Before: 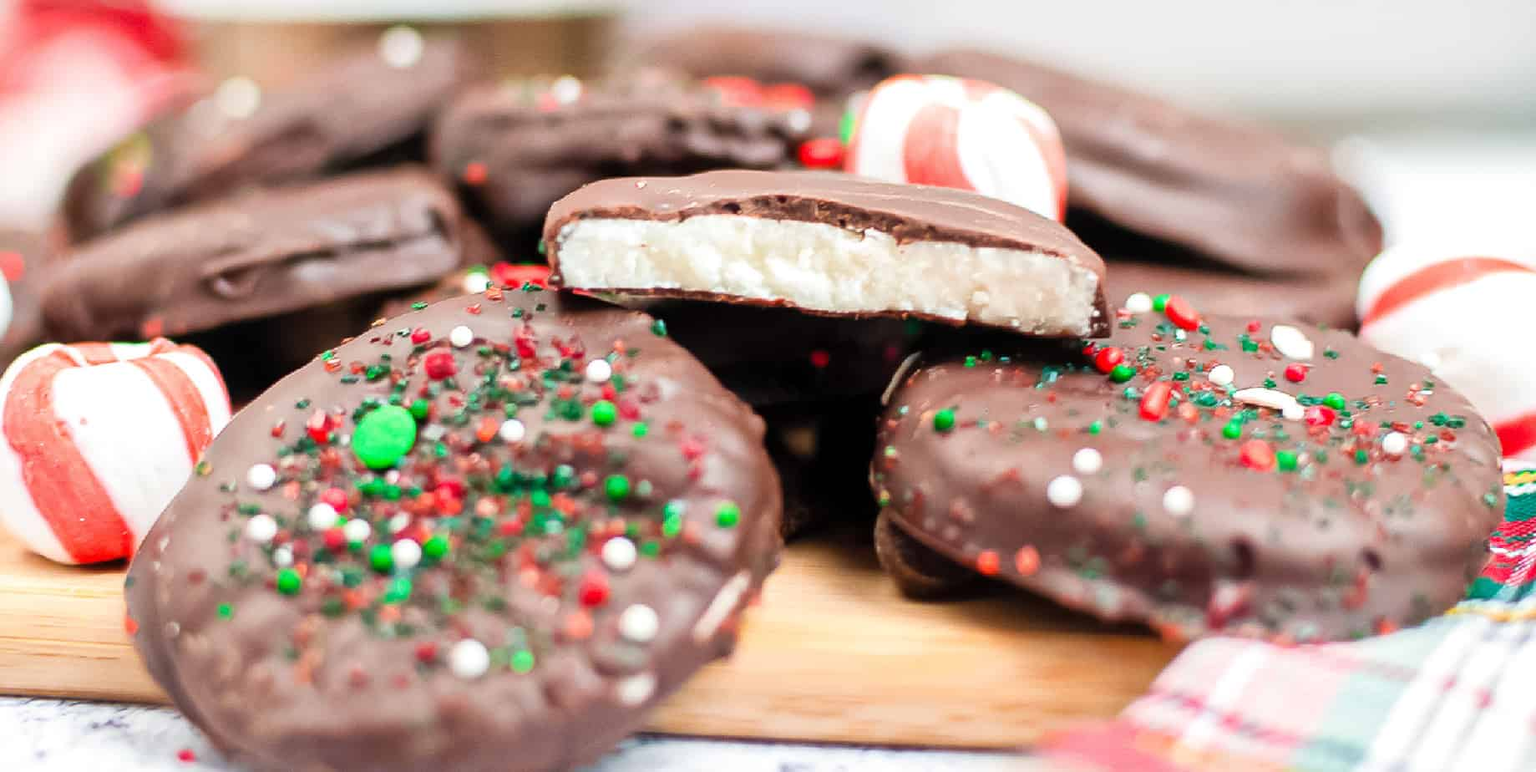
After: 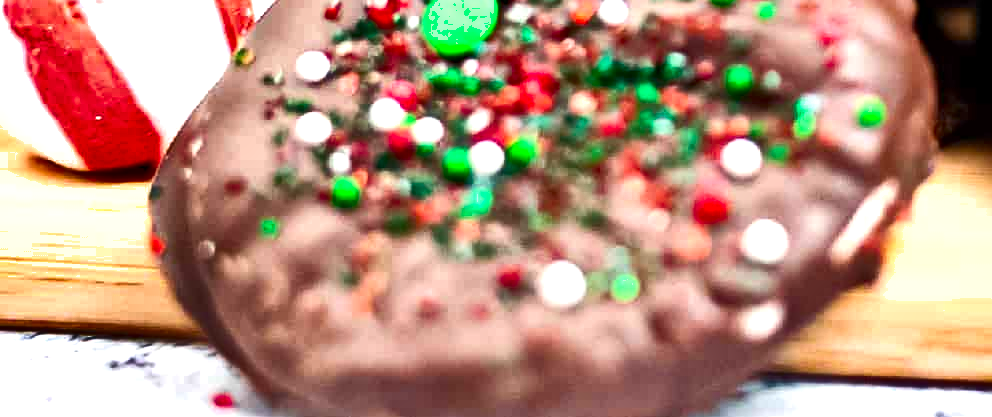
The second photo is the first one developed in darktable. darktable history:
color zones: curves: ch1 [(0, 0.523) (0.143, 0.545) (0.286, 0.52) (0.429, 0.506) (0.571, 0.503) (0.714, 0.503) (0.857, 0.508) (1, 0.523)]
crop and rotate: top 54.639%, right 46.015%, bottom 0.145%
shadows and highlights: shadows 30.57, highlights -63.07, soften with gaussian
local contrast: mode bilateral grid, contrast 99, coarseness 100, detail 165%, midtone range 0.2
haze removal: compatibility mode true, adaptive false
contrast brightness saturation: contrast 0.138
exposure: exposure 0.516 EV, compensate exposure bias true, compensate highlight preservation false
